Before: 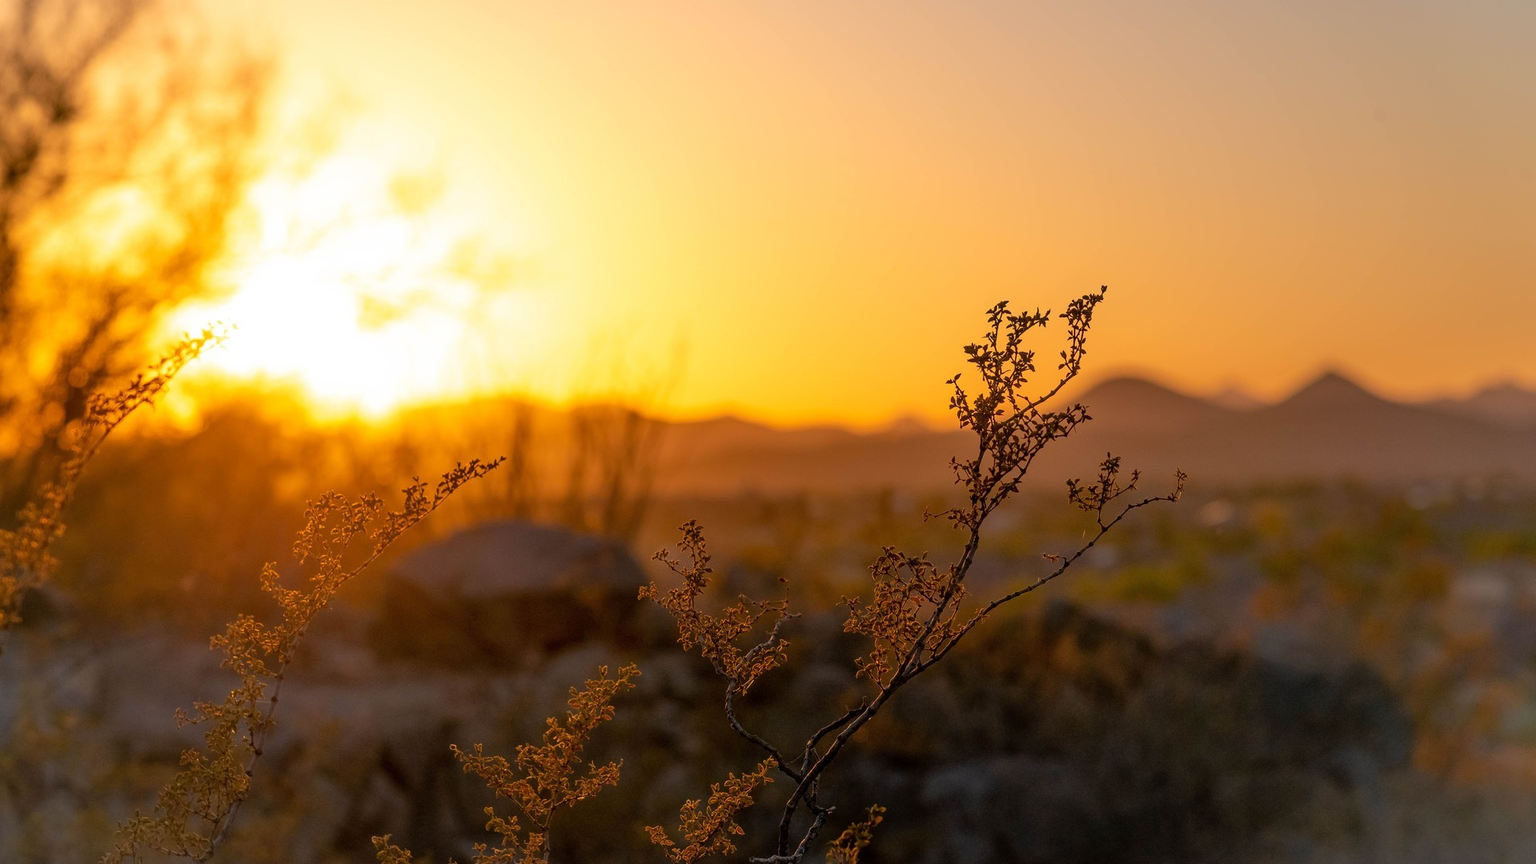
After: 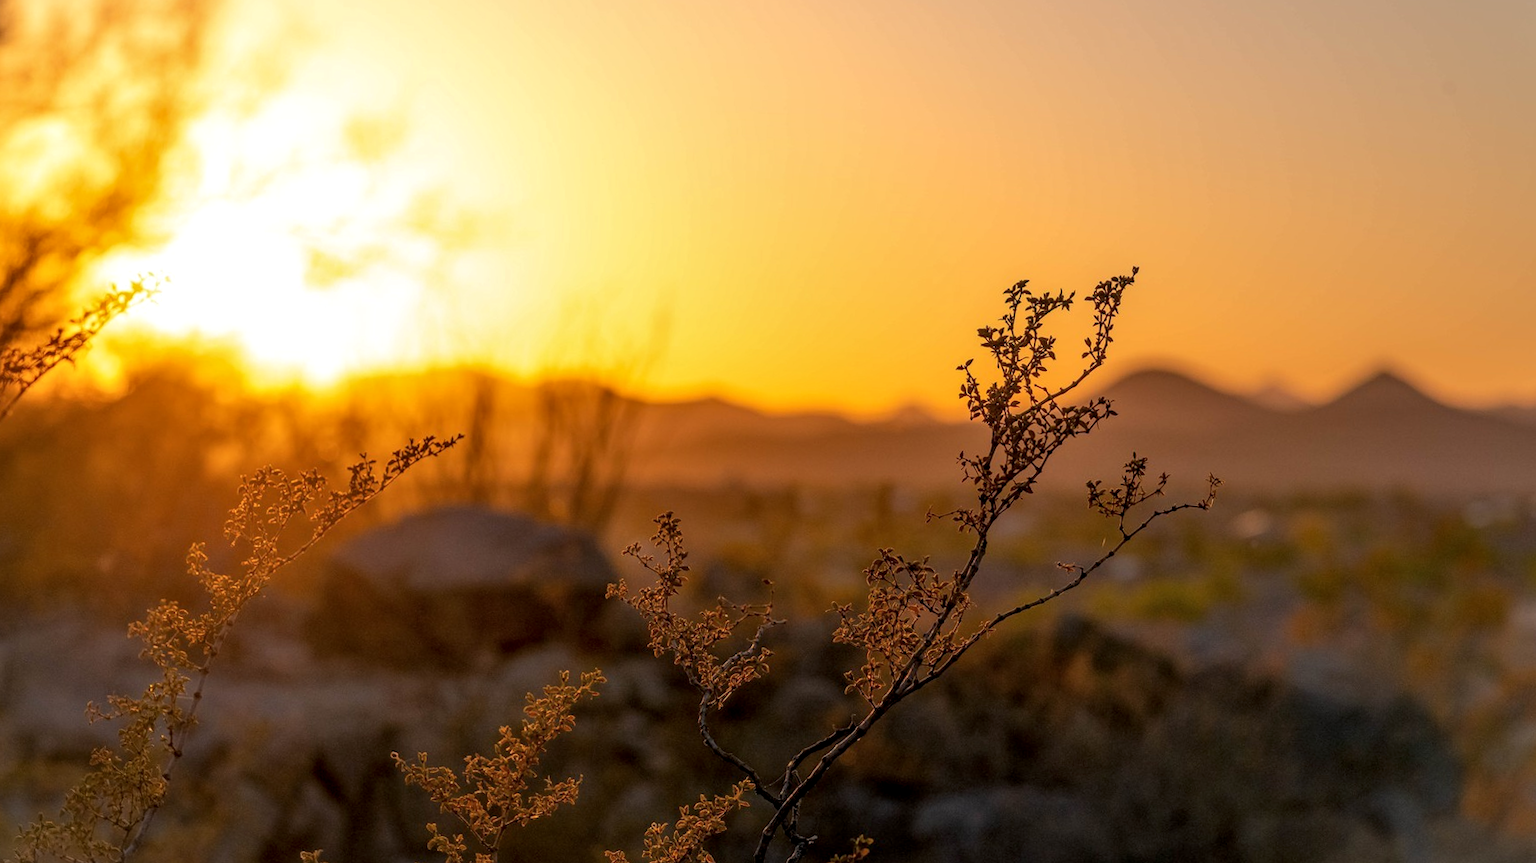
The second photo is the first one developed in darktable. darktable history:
local contrast: on, module defaults
crop and rotate: angle -1.96°, left 3.097%, top 4.154%, right 1.586%, bottom 0.529%
